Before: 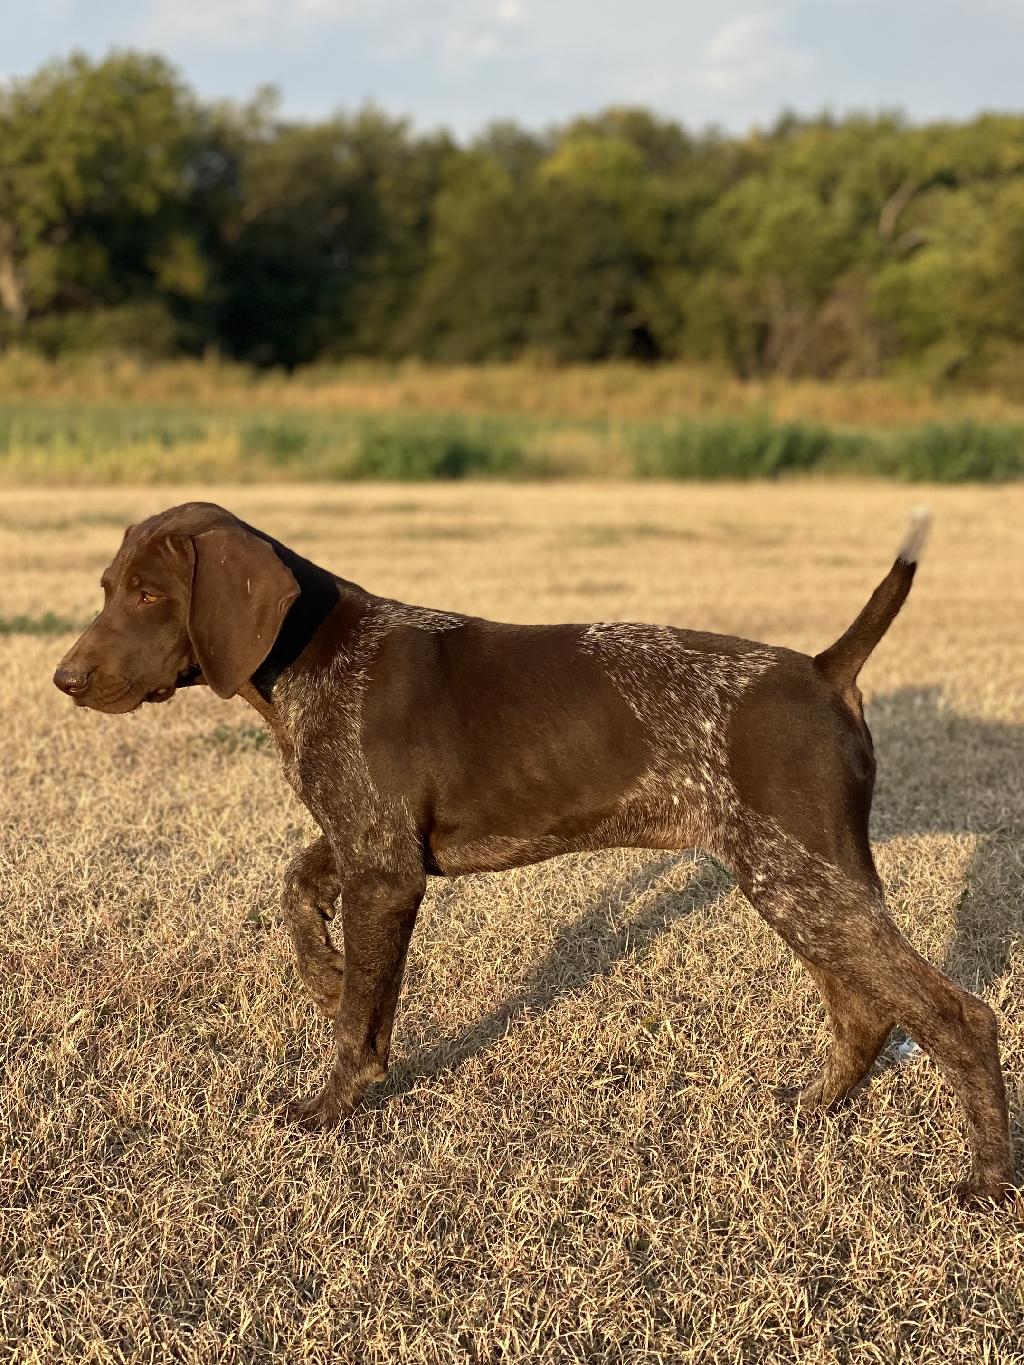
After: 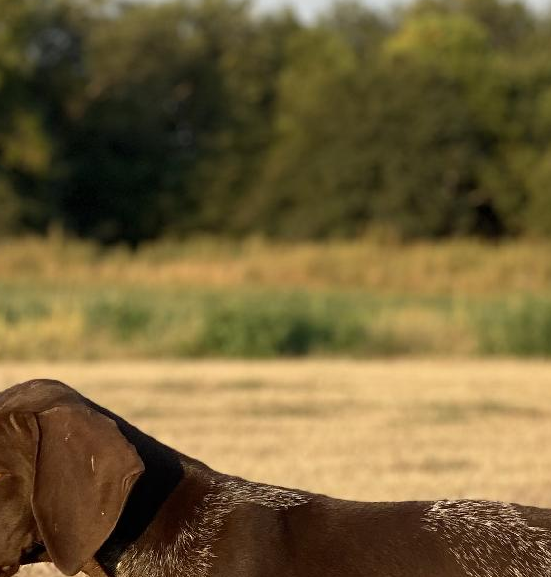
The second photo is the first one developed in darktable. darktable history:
crop: left 15.306%, top 9.065%, right 30.789%, bottom 48.638%
